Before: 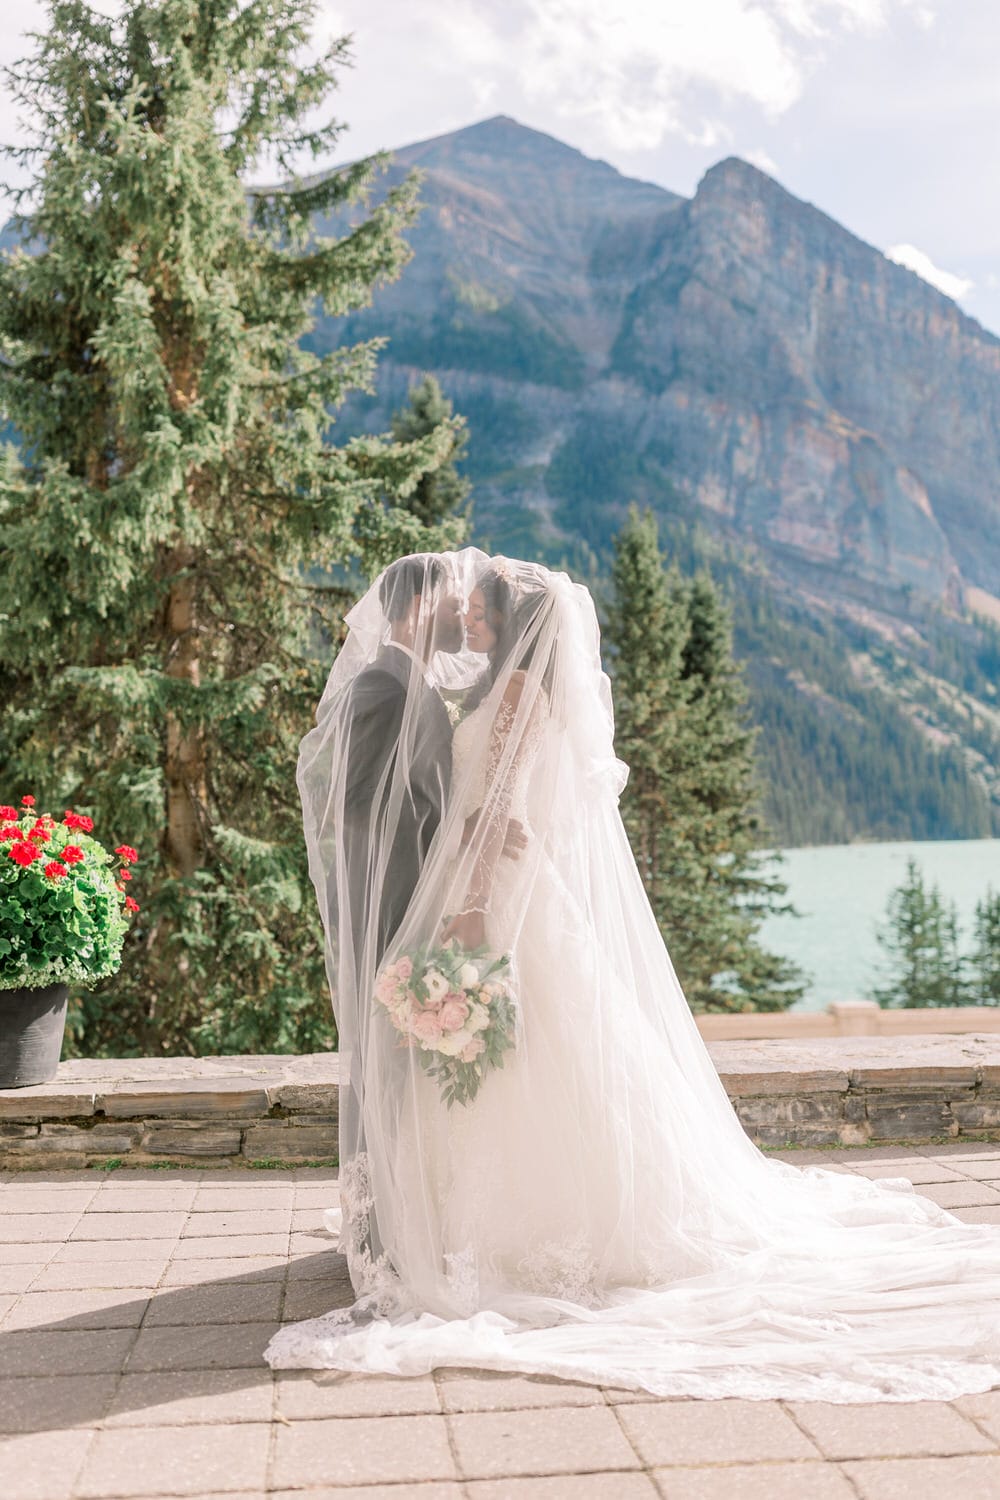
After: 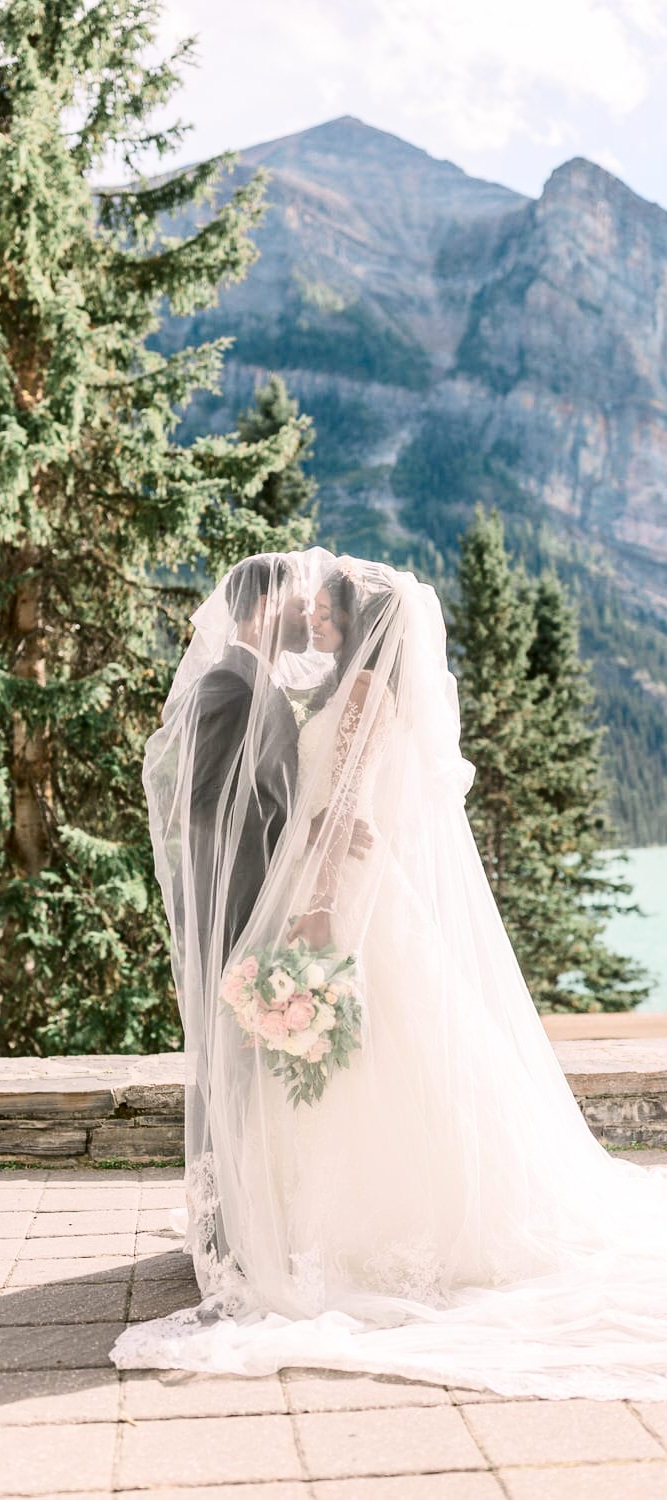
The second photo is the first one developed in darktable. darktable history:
crop: left 15.417%, right 17.867%
contrast brightness saturation: contrast 0.28
